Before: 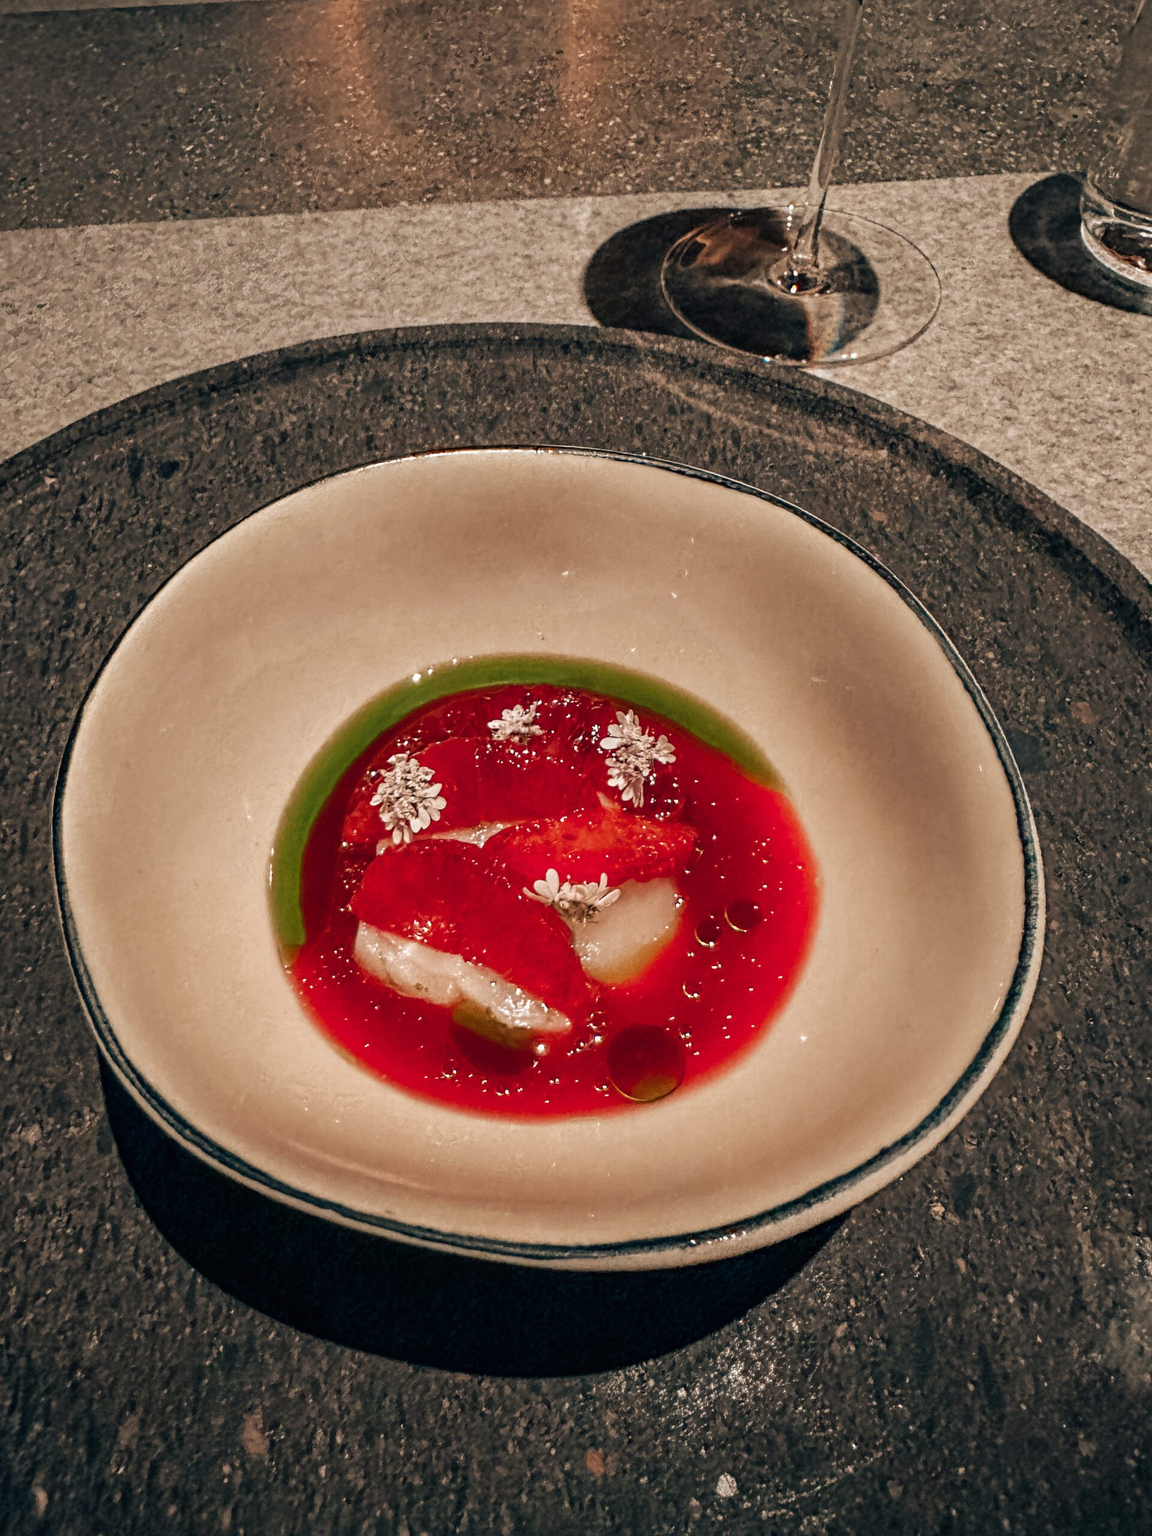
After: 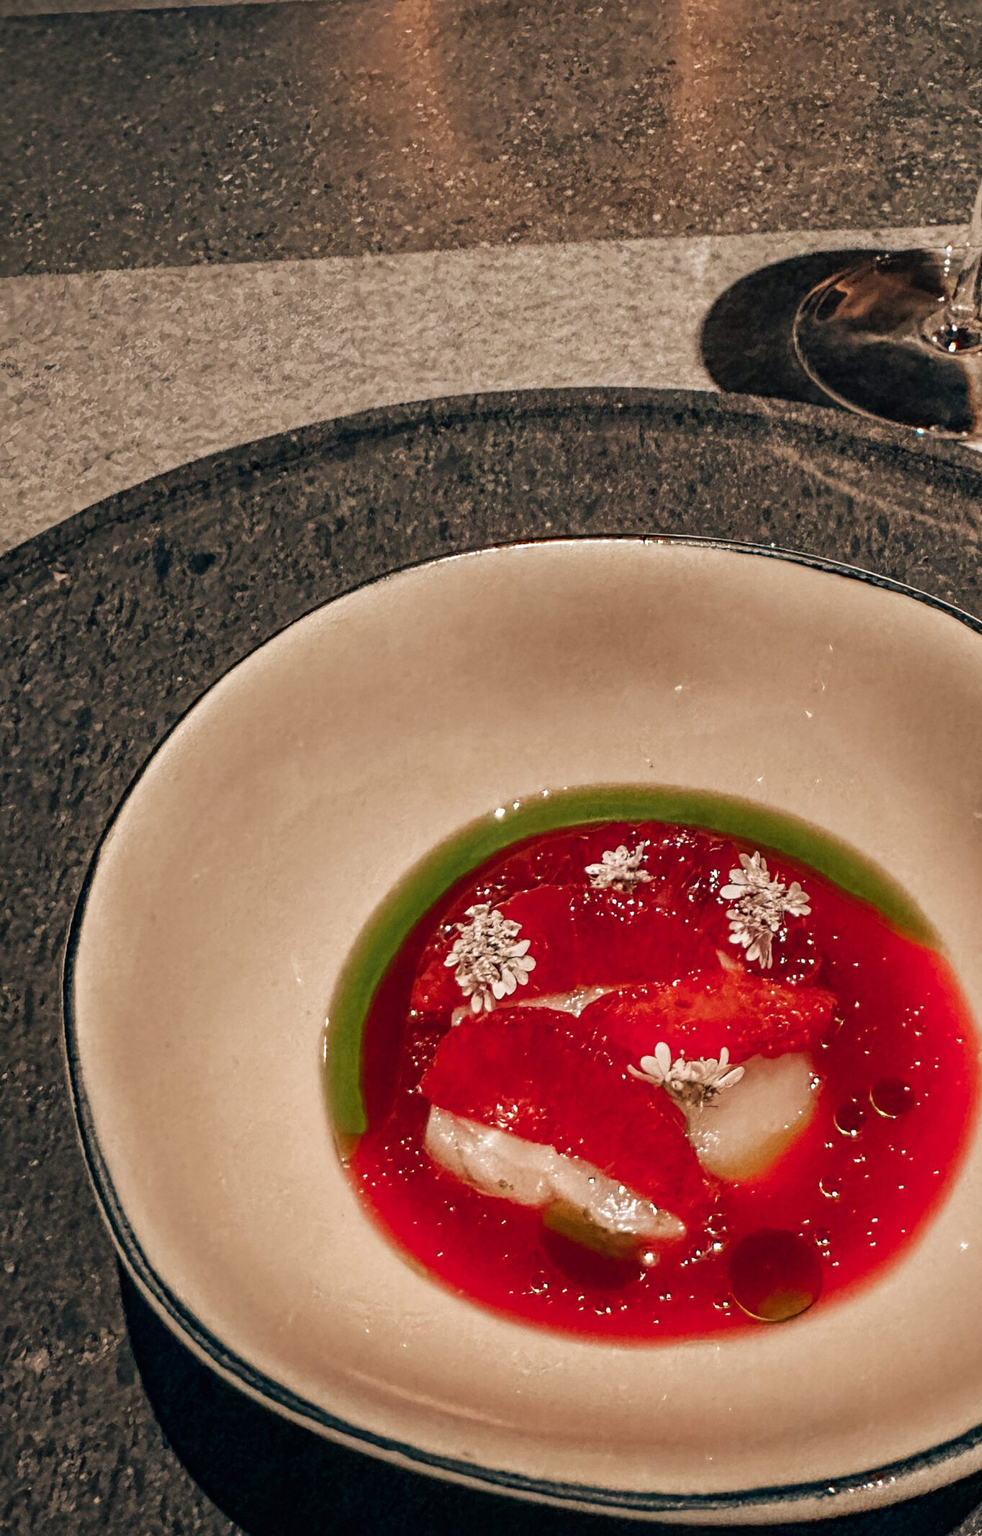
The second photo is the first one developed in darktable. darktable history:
crop: right 28.885%, bottom 16.626%
